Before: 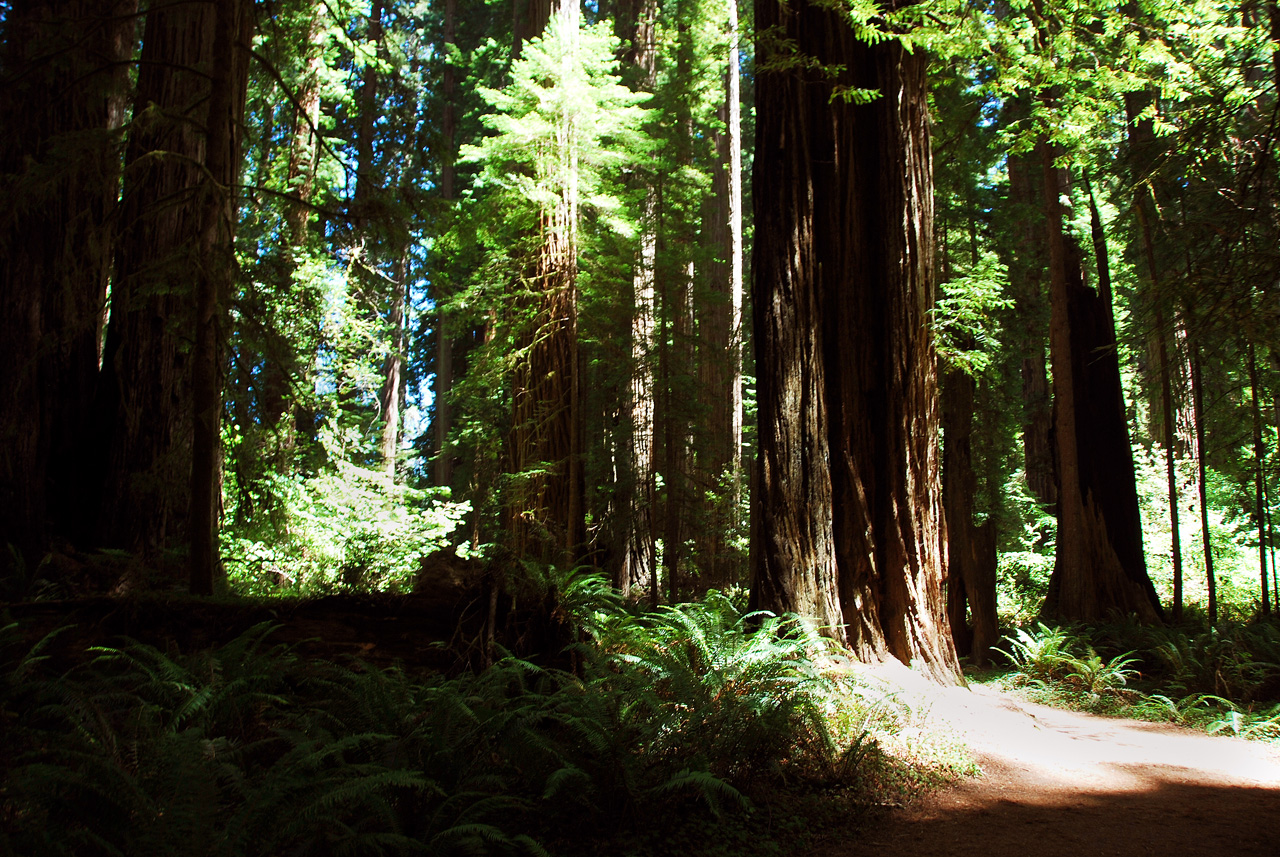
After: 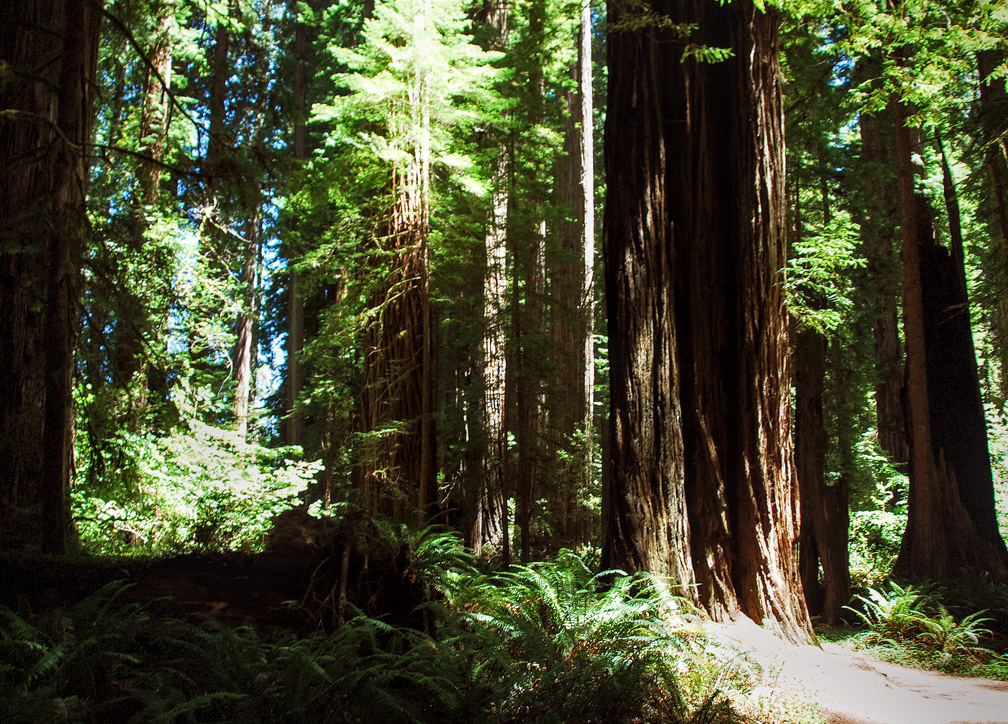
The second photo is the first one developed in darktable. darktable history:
color balance rgb: perceptual saturation grading › global saturation 0.183%
crop: left 11.623%, top 4.894%, right 9.552%, bottom 10.535%
local contrast: on, module defaults
tone equalizer: edges refinement/feathering 500, mask exposure compensation -1.57 EV, preserve details no
levels: white 99.97%
vignetting: brightness -0.382, saturation 0.013, dithering 8-bit output
